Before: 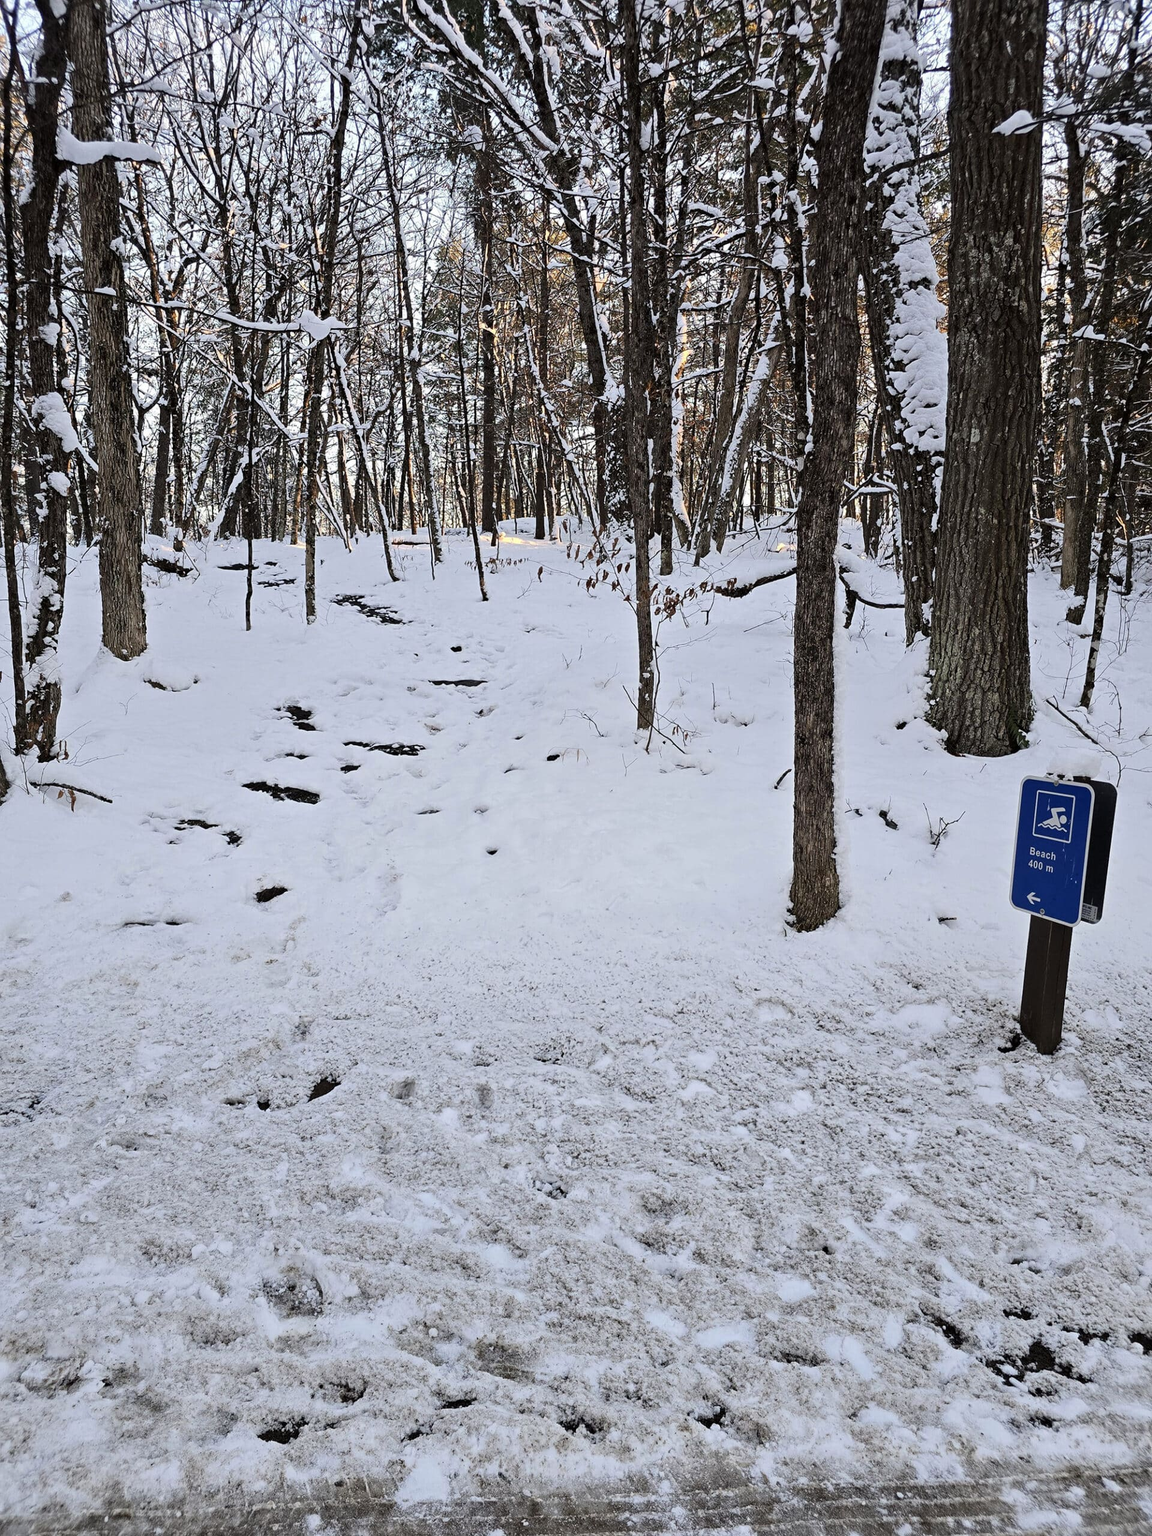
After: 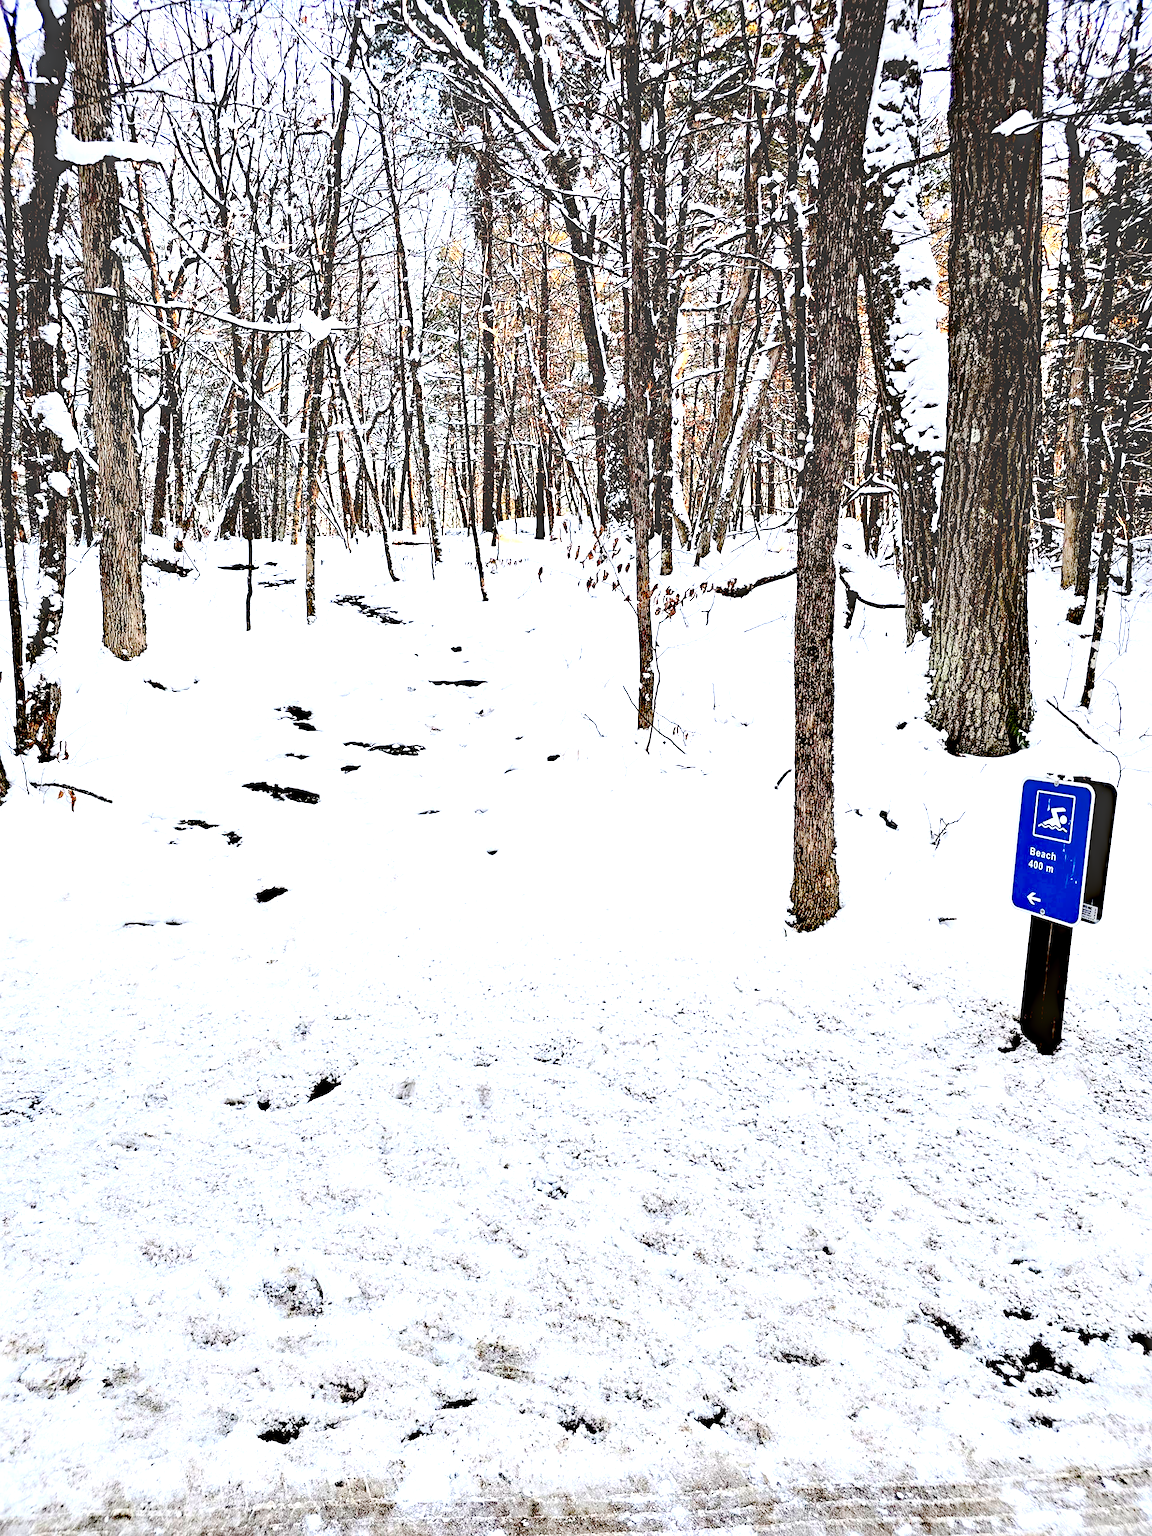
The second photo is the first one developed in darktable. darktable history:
exposure: exposure 0.769 EV, compensate highlight preservation false
contrast brightness saturation: contrast 0.202, brightness 0.146, saturation 0.137
sharpen: amount 0.202
base curve: curves: ch0 [(0.065, 0.026) (0.236, 0.358) (0.53, 0.546) (0.777, 0.841) (0.924, 0.992)], fusion 1, preserve colors none
